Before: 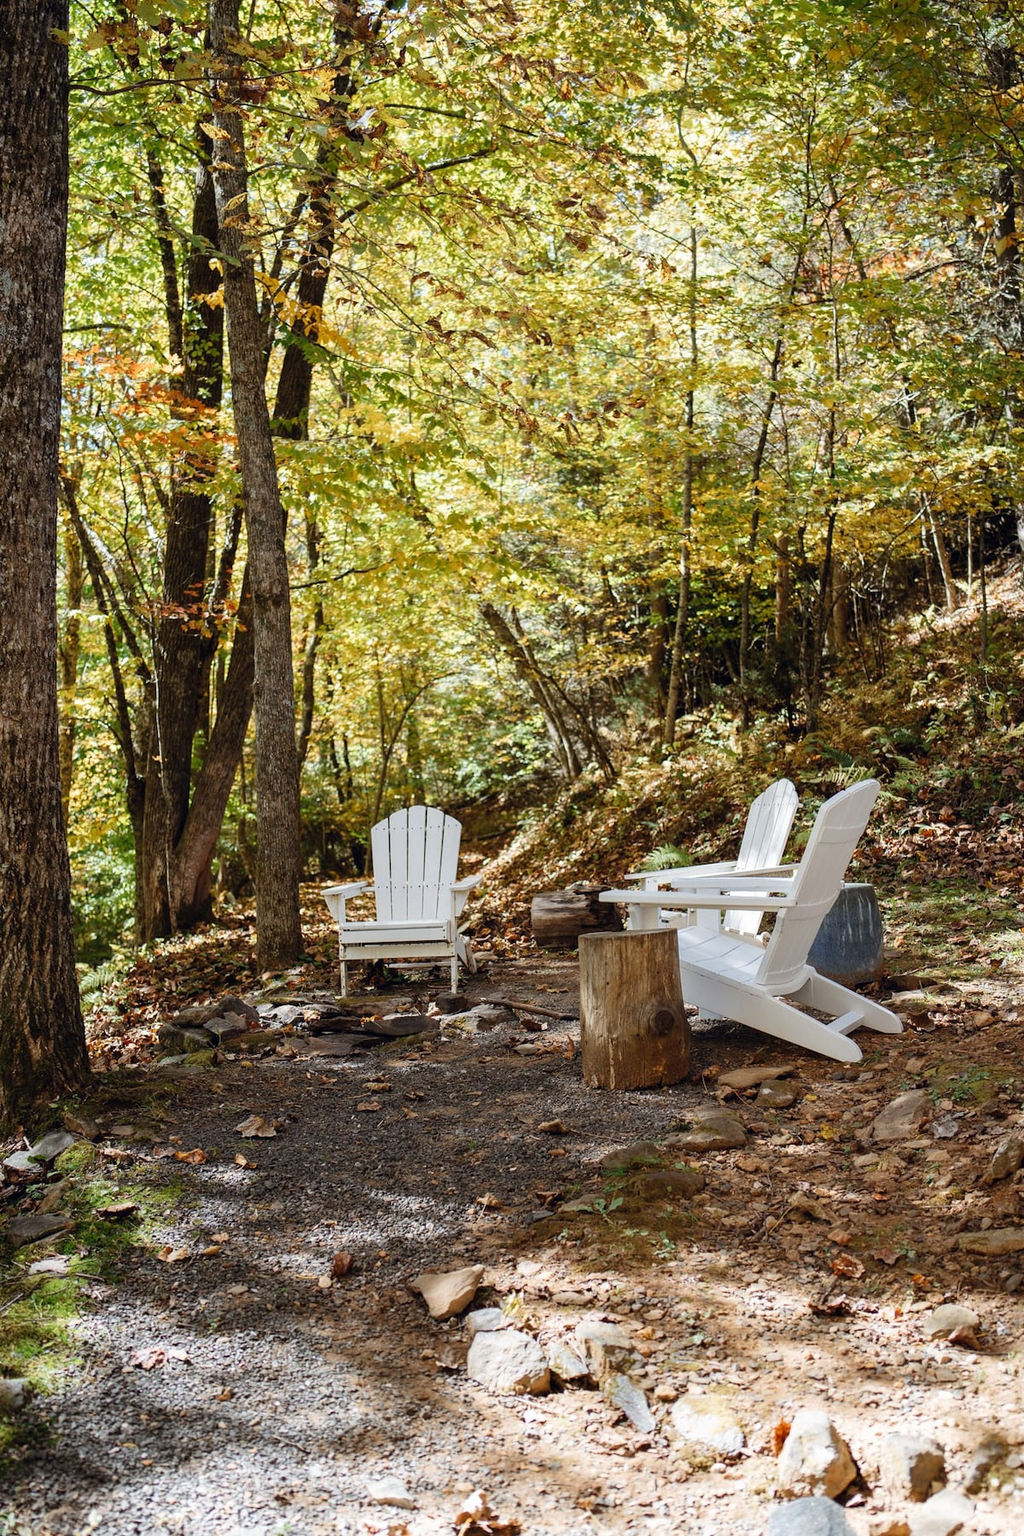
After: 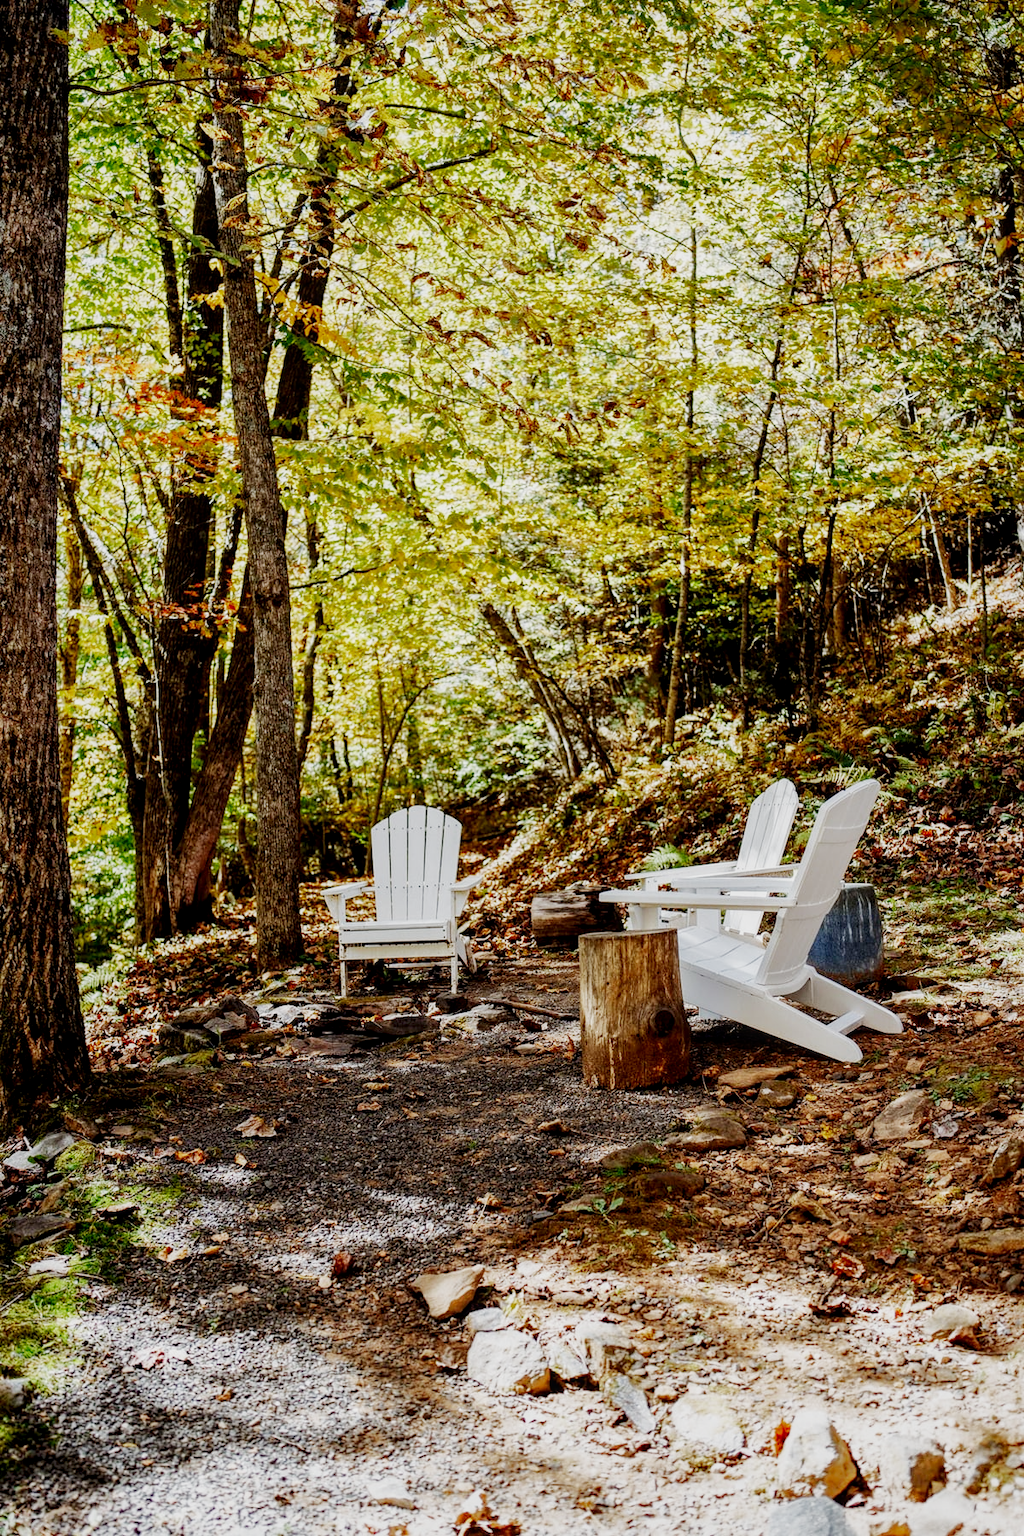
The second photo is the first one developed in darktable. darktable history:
sigmoid: contrast 1.8, skew -0.2, preserve hue 0%, red attenuation 0.1, red rotation 0.035, green attenuation 0.1, green rotation -0.017, blue attenuation 0.15, blue rotation -0.052, base primaries Rec2020
contrast brightness saturation: contrast 0.07, brightness -0.13, saturation 0.06
local contrast: highlights 99%, shadows 86%, detail 160%, midtone range 0.2
shadows and highlights: shadows 40, highlights -60
tone equalizer: on, module defaults
exposure: black level correction 0, exposure 0.6 EV, compensate highlight preservation false
